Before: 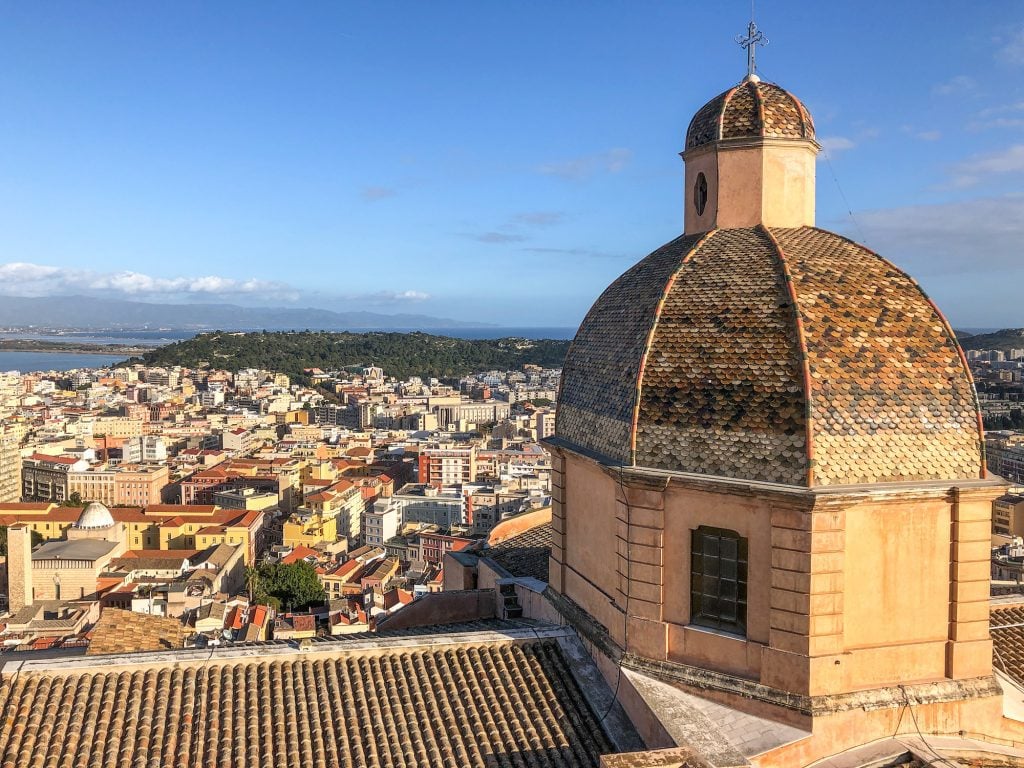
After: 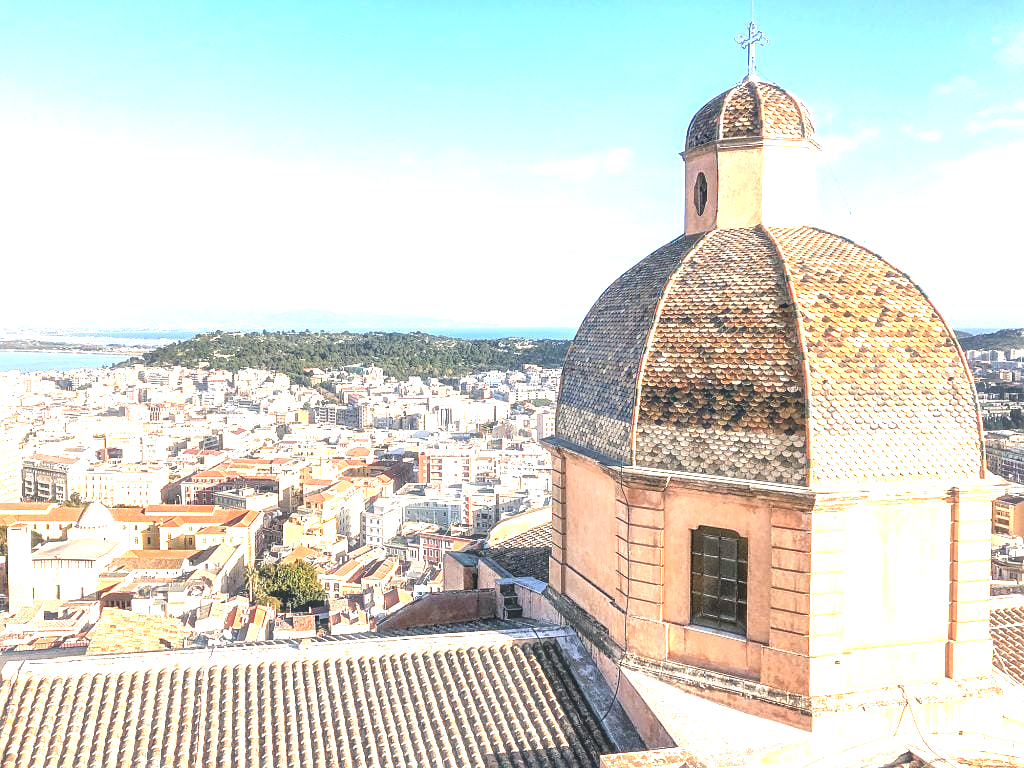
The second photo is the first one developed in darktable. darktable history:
exposure: exposure 1.996 EV, compensate highlight preservation false
sharpen: amount 0.204
color zones: curves: ch2 [(0, 0.5) (0.143, 0.5) (0.286, 0.416) (0.429, 0.5) (0.571, 0.5) (0.714, 0.5) (0.857, 0.5) (1, 0.5)]
haze removal: strength -0.097, compatibility mode true, adaptive false
